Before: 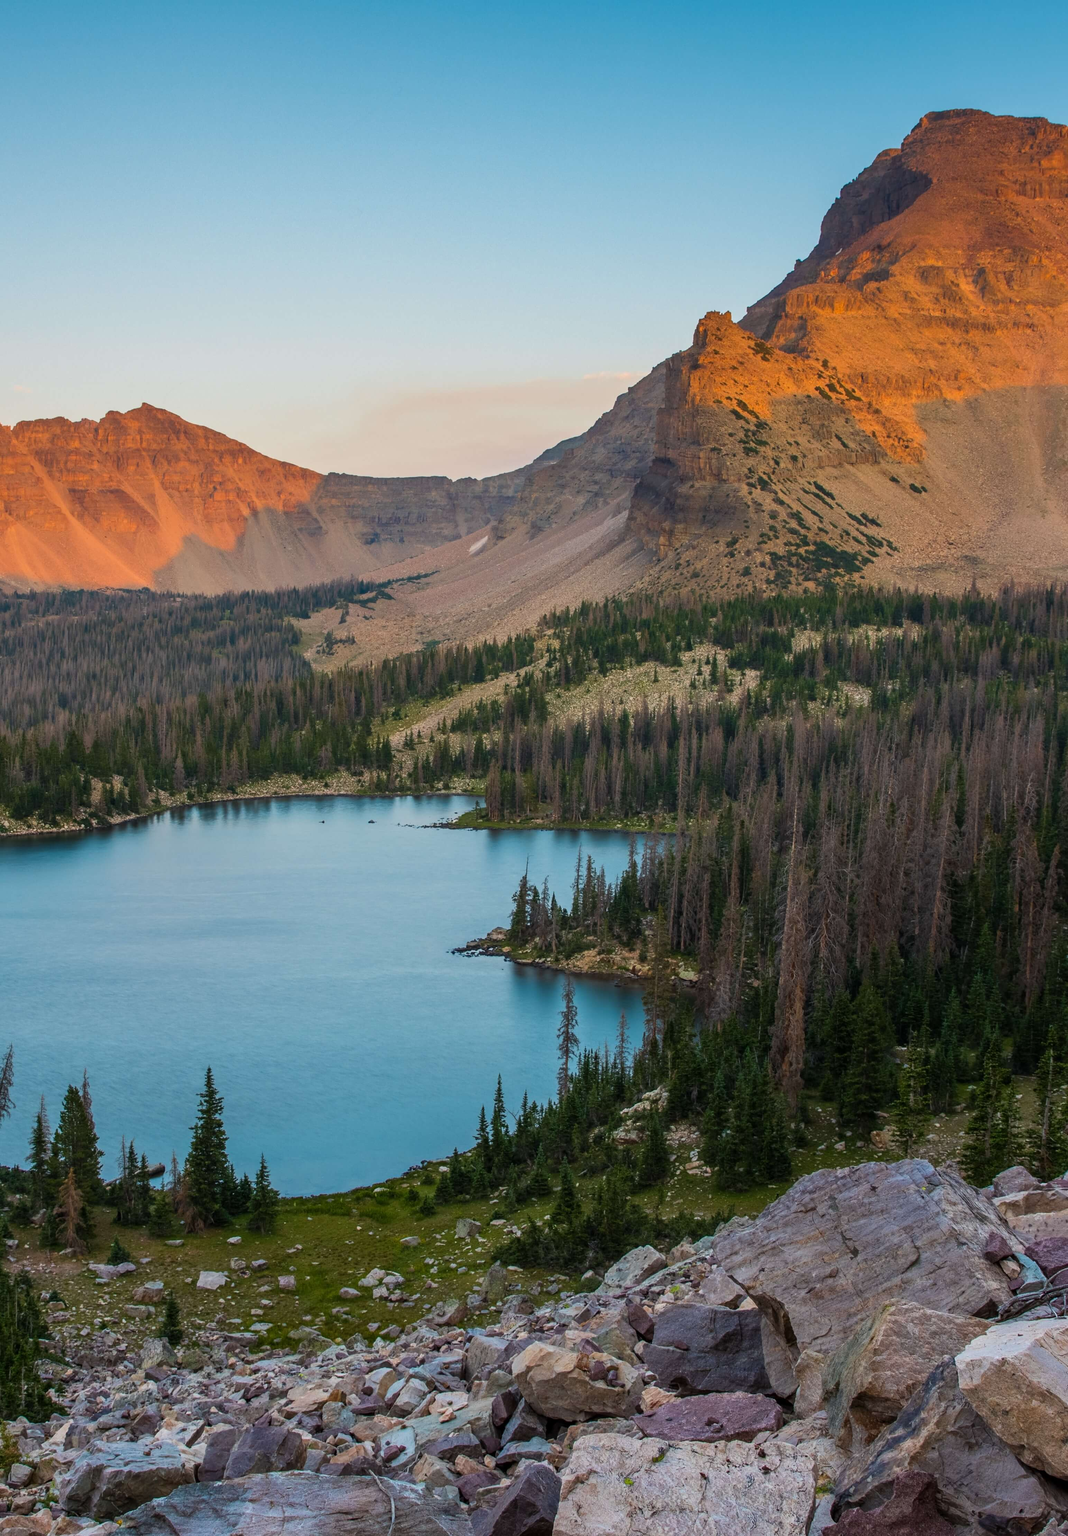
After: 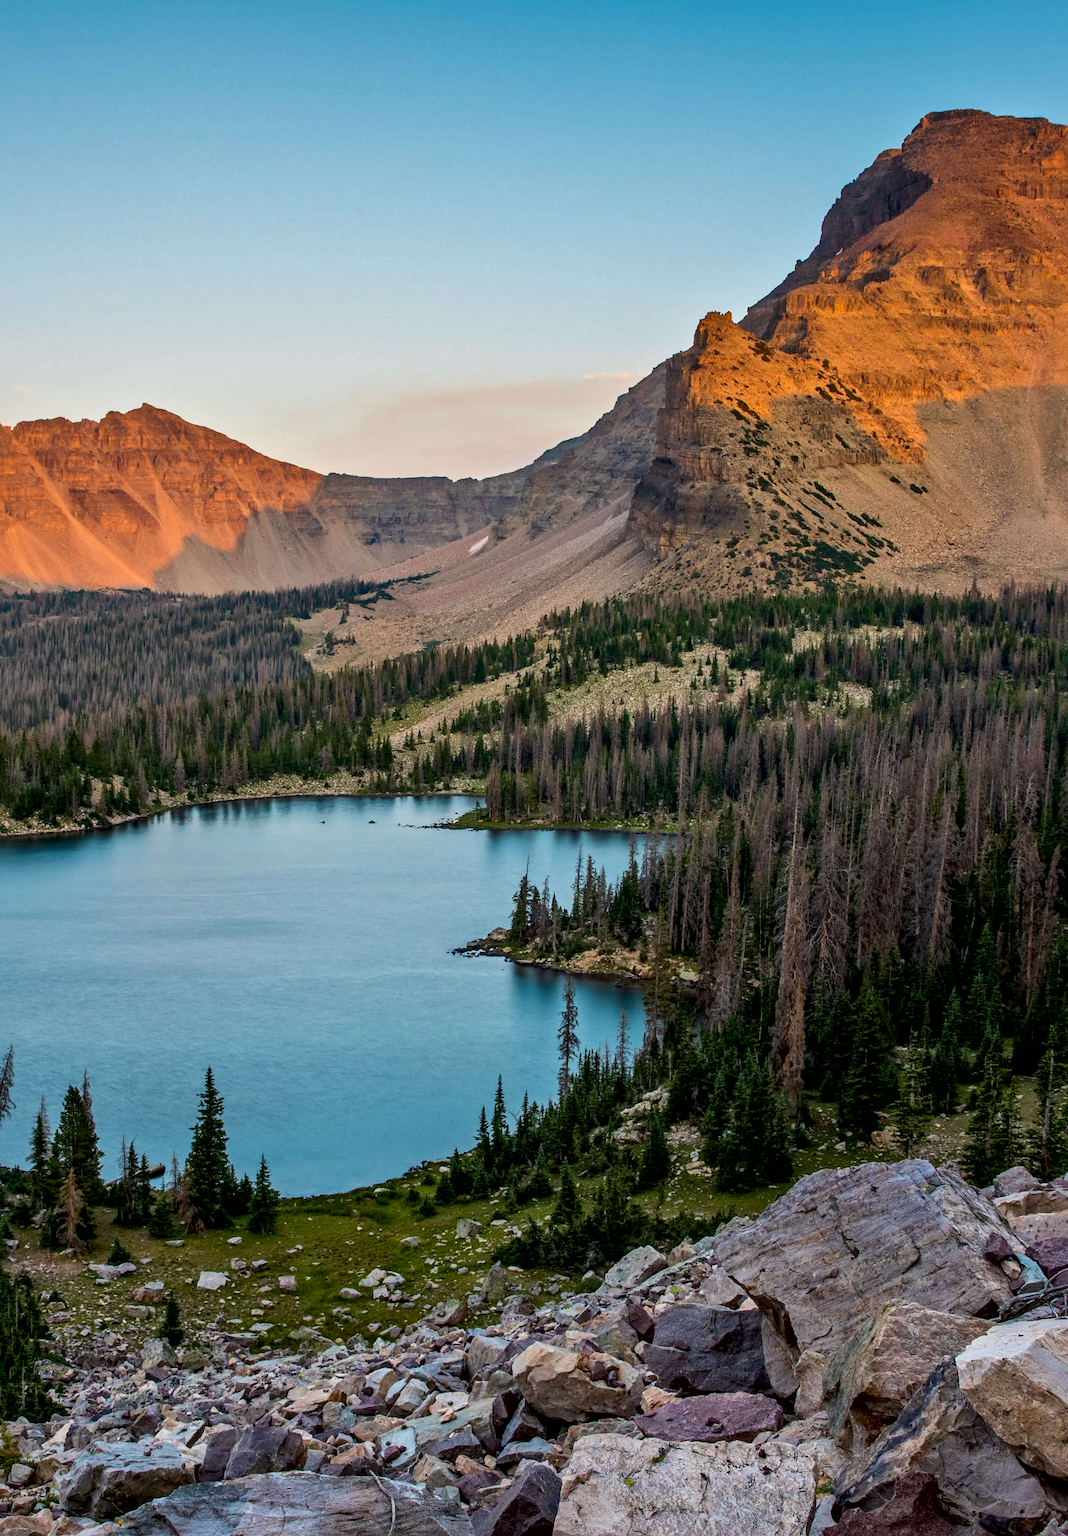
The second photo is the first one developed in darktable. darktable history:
local contrast: mode bilateral grid, contrast 26, coarseness 59, detail 151%, midtone range 0.2
exposure: black level correction 0.006, compensate exposure bias true, compensate highlight preservation false
